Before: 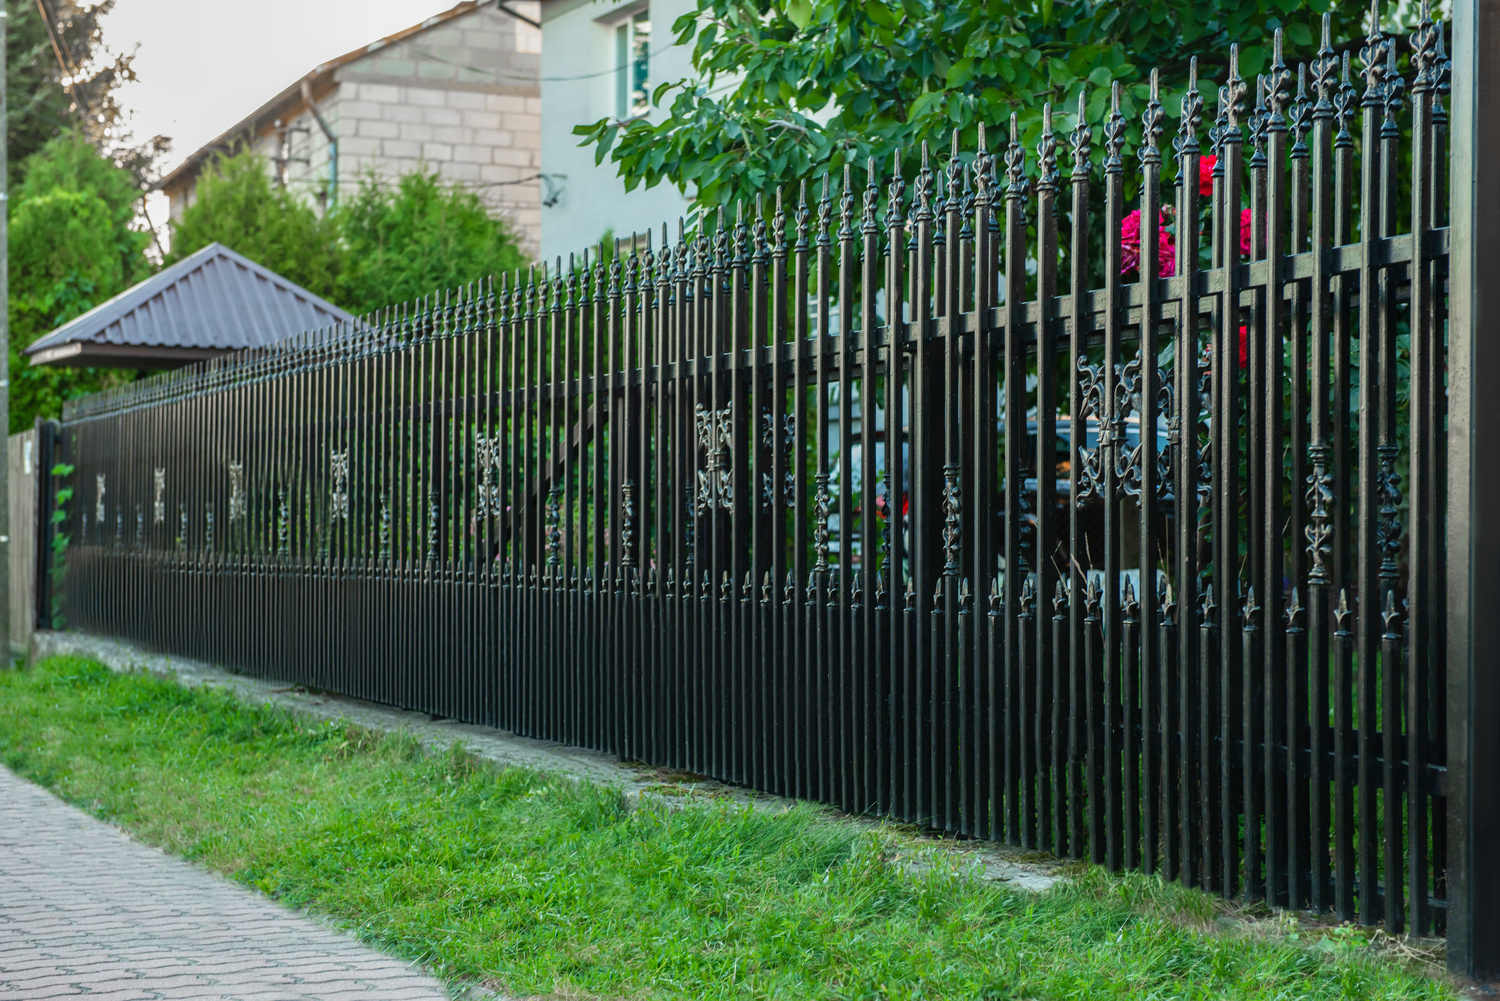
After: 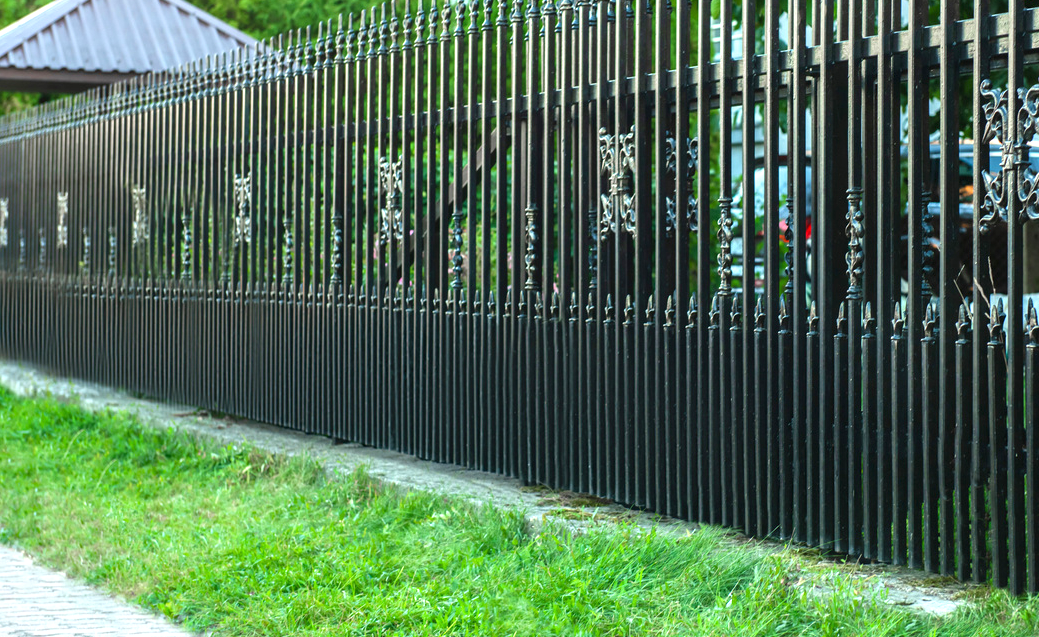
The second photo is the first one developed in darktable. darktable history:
exposure: exposure 1 EV, compensate highlight preservation false
crop: left 6.488%, top 27.668%, right 24.183%, bottom 8.656%
